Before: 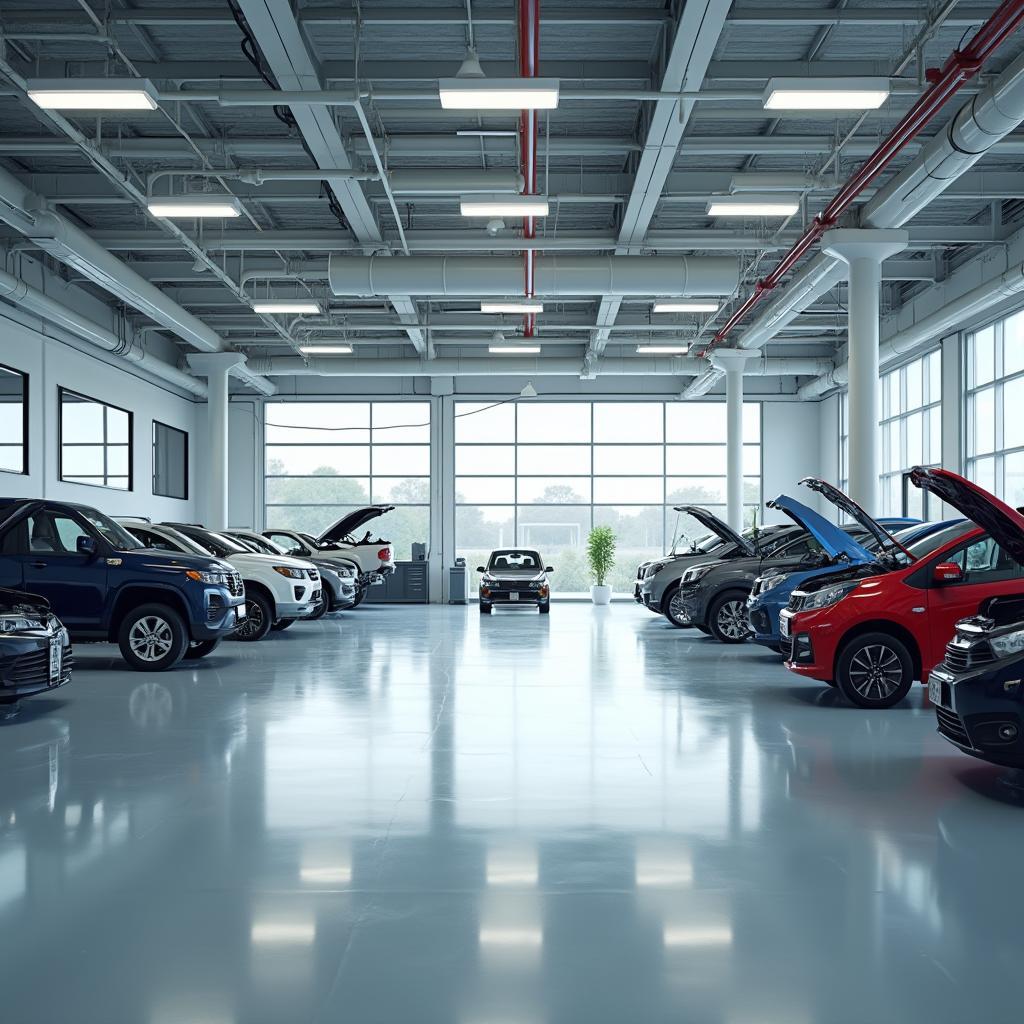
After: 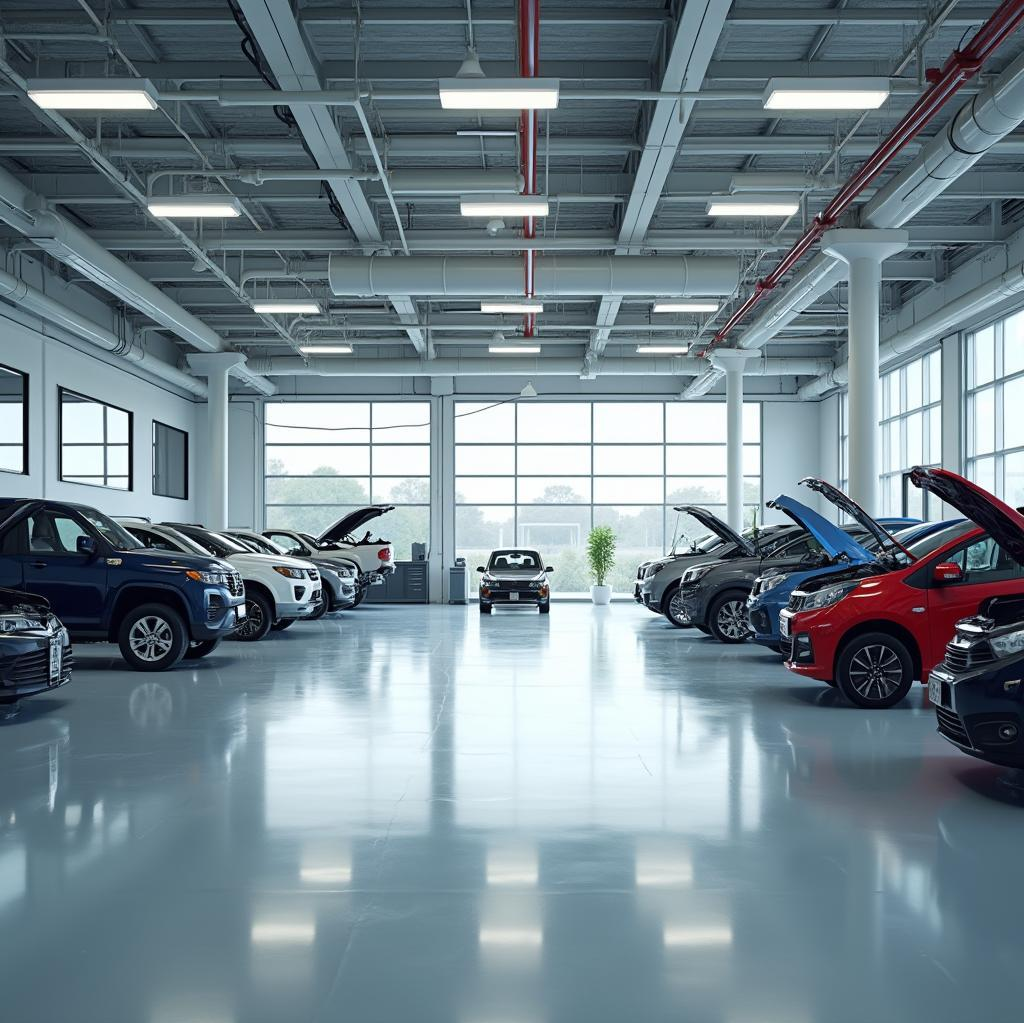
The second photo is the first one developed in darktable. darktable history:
crop: bottom 0.071%
levels: levels [0, 0.499, 1]
